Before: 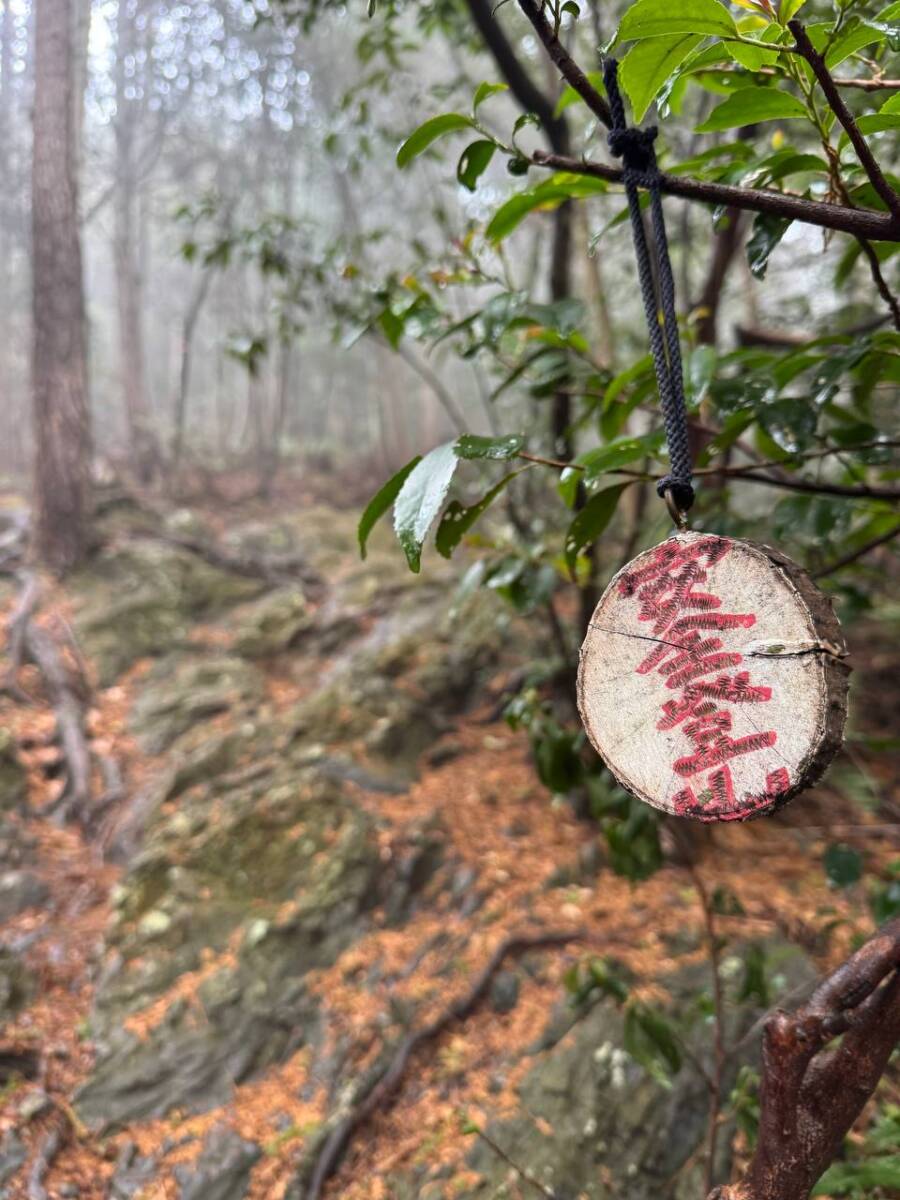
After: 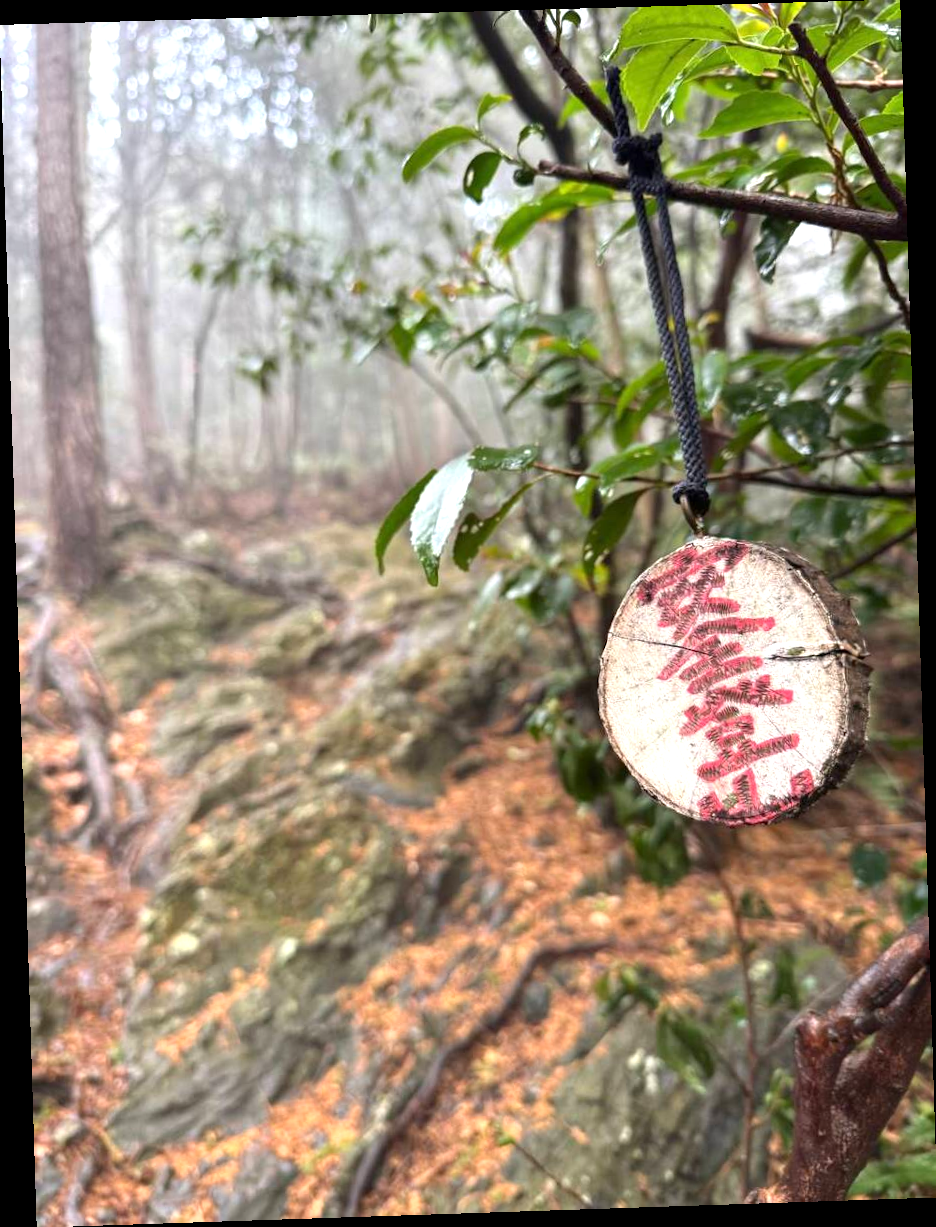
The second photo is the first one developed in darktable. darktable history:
exposure: exposure 0.6 EV, compensate highlight preservation false
rotate and perspective: rotation -1.77°, lens shift (horizontal) 0.004, automatic cropping off
